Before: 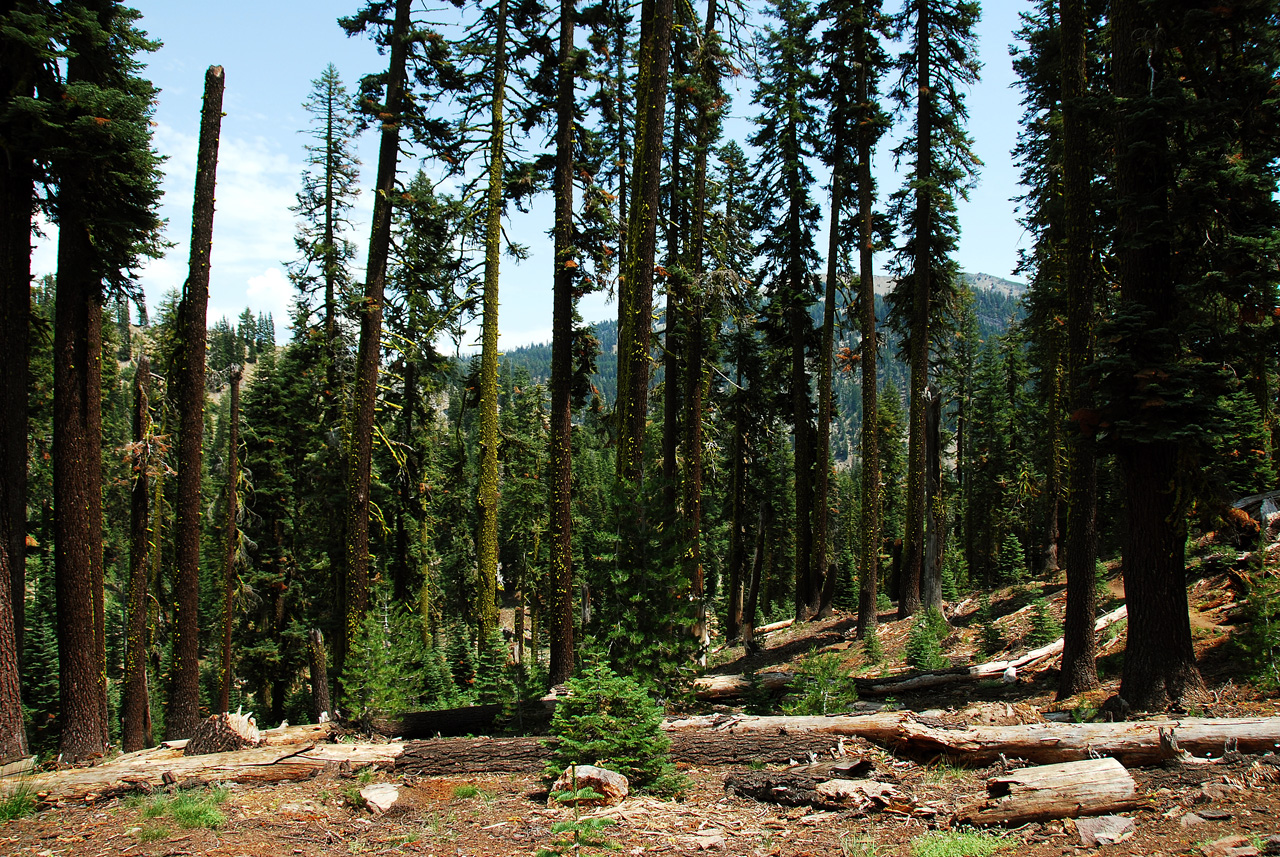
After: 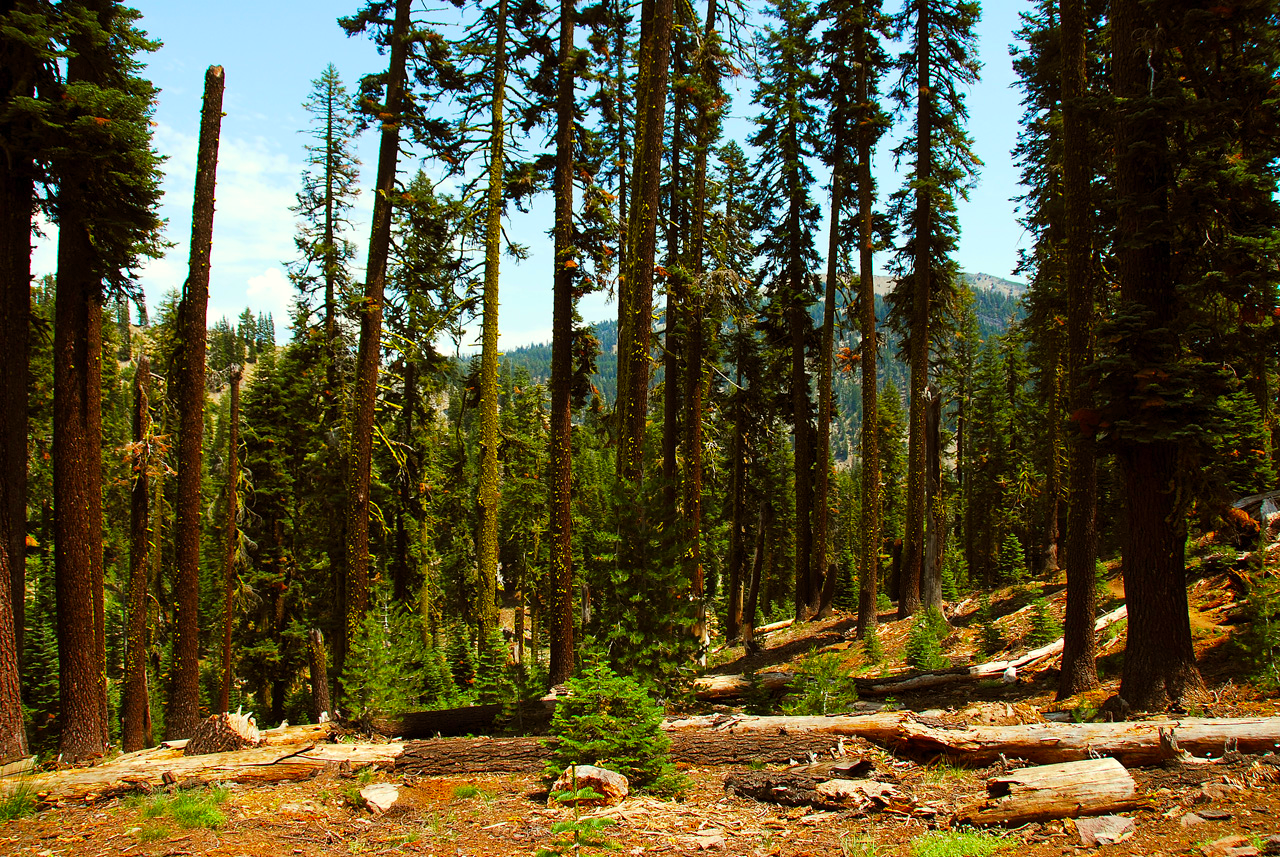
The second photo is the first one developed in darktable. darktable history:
color balance rgb: power › luminance 9.879%, power › chroma 2.818%, power › hue 58.28°, linear chroma grading › global chroma 41.963%, perceptual saturation grading › global saturation 0.034%
